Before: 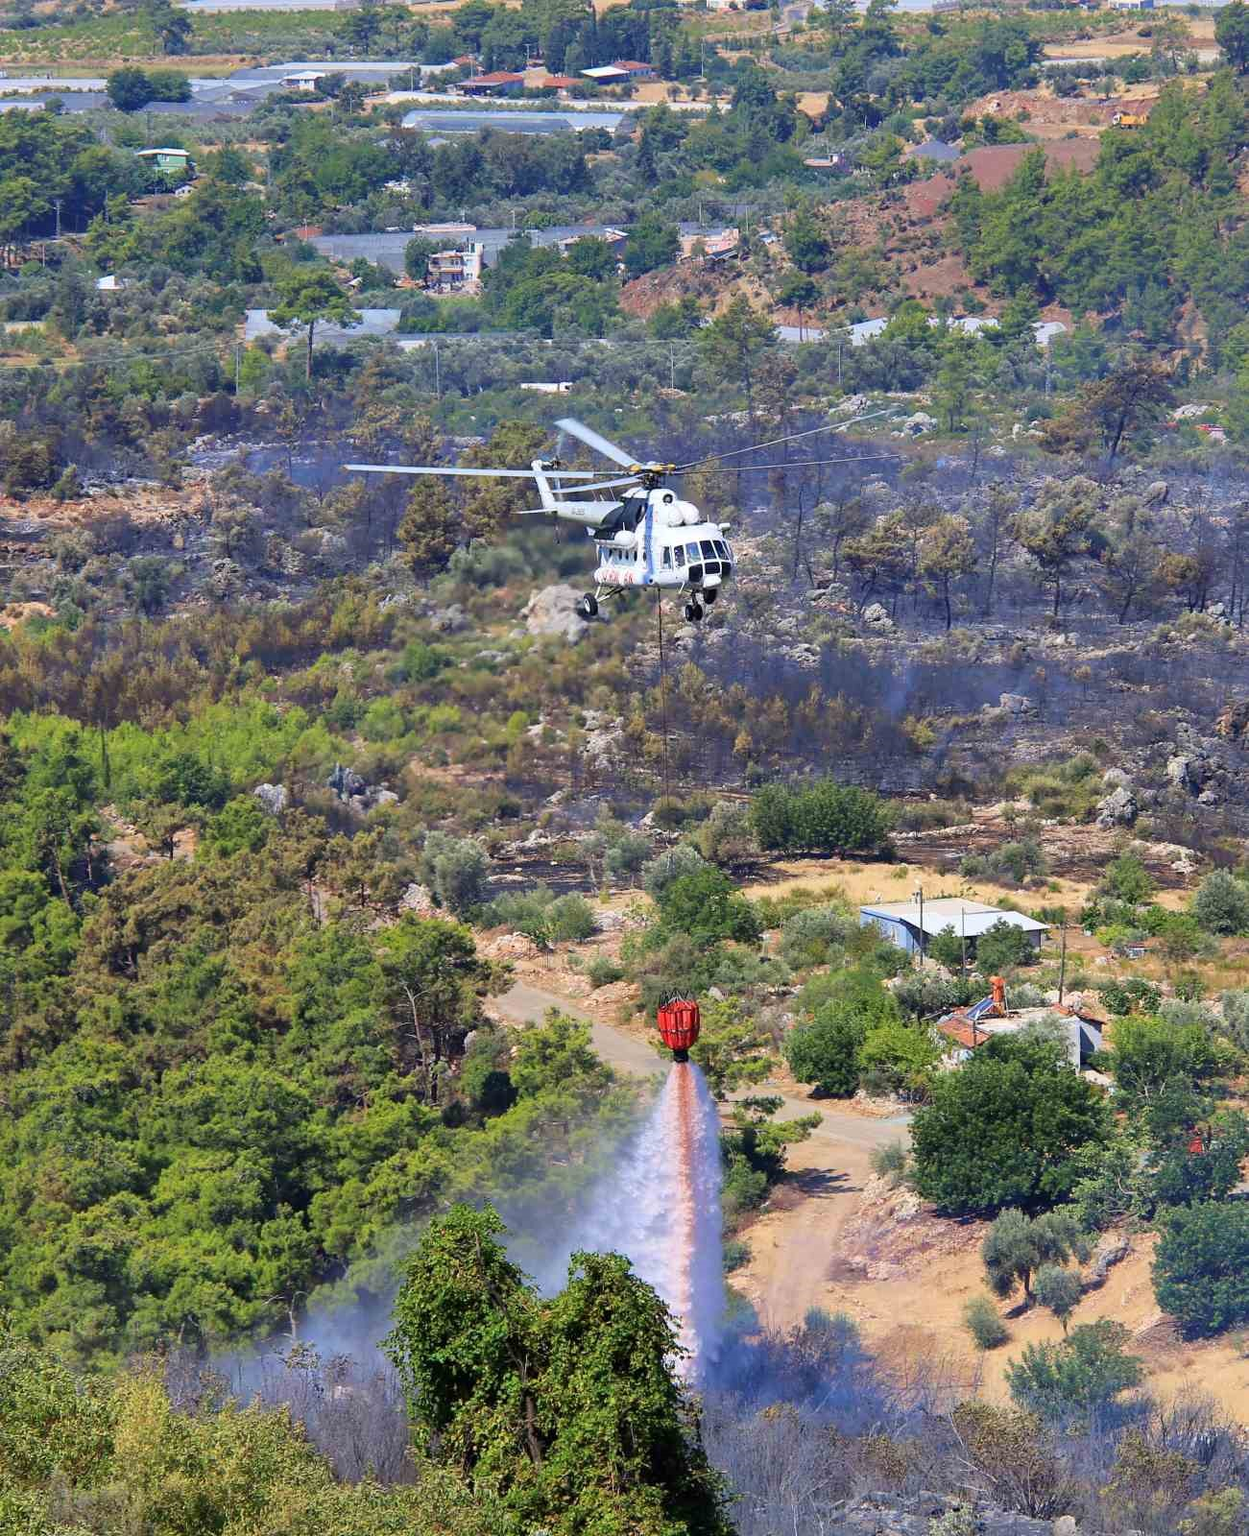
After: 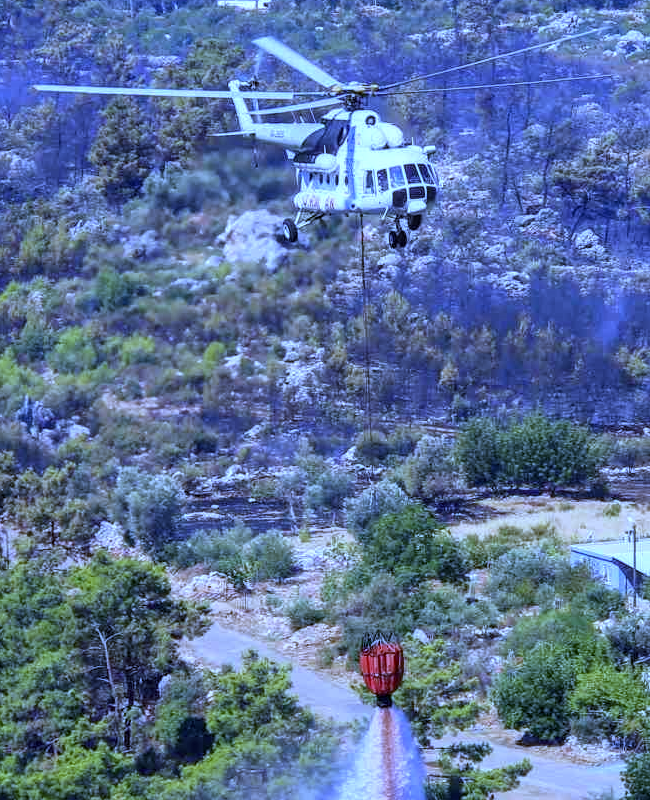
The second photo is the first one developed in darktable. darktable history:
contrast brightness saturation: saturation -0.05
crop: left 25%, top 25%, right 25%, bottom 25%
exposure: exposure 0.014 EV, compensate highlight preservation false
local contrast: highlights 25%, detail 130%
white balance: red 0.766, blue 1.537
